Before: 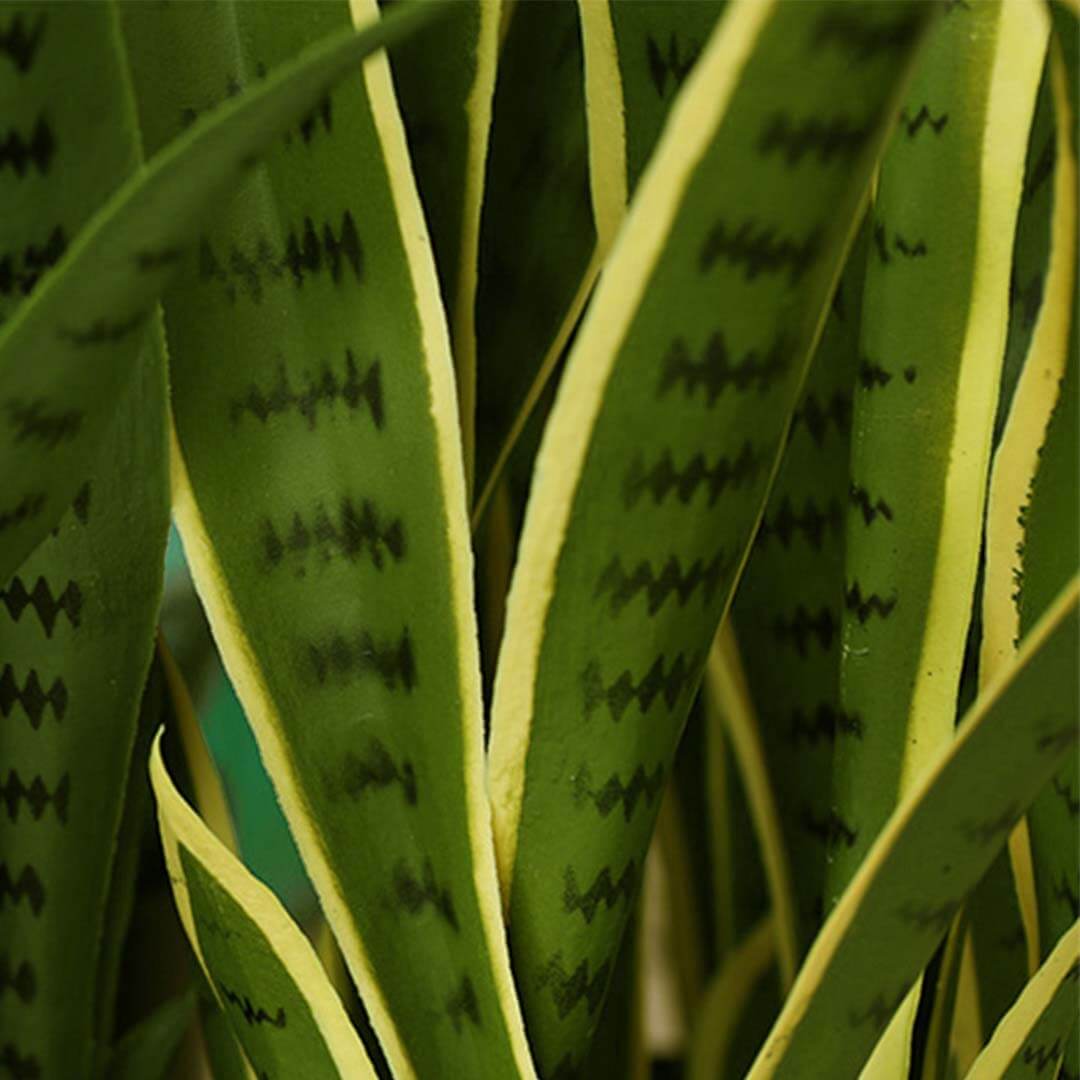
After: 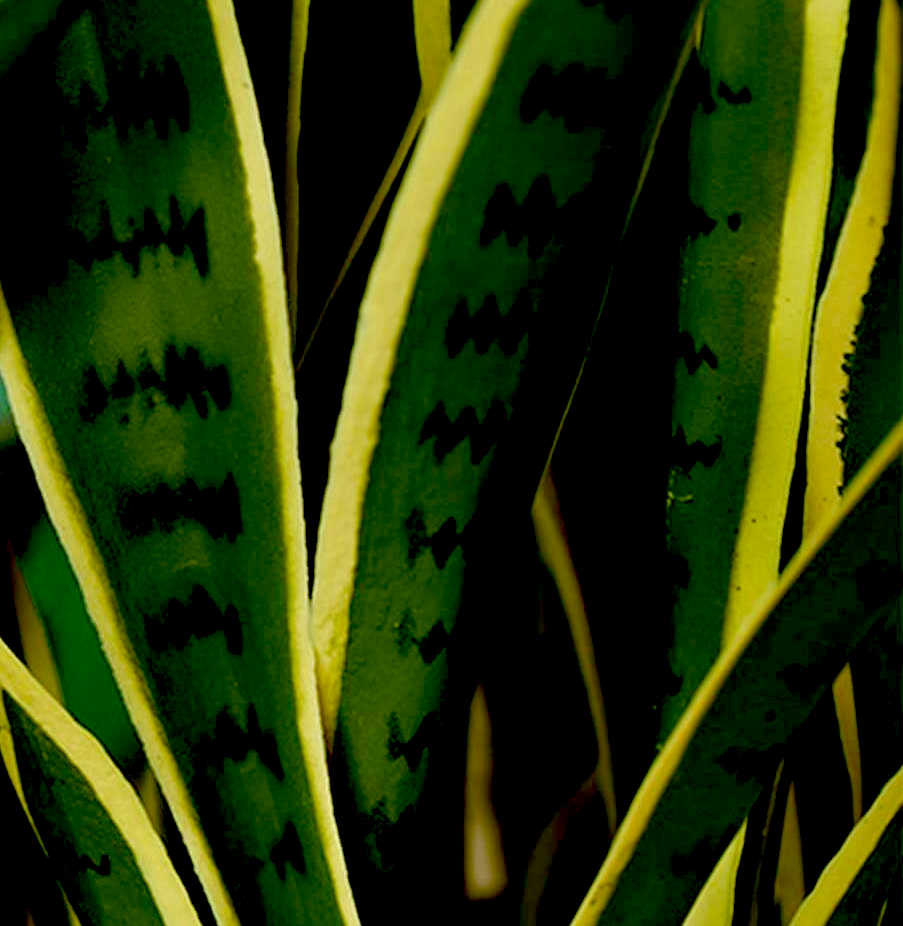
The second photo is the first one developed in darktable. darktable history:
exposure: black level correction 0.056, compensate highlight preservation false
crop: left 16.315%, top 14.246%
